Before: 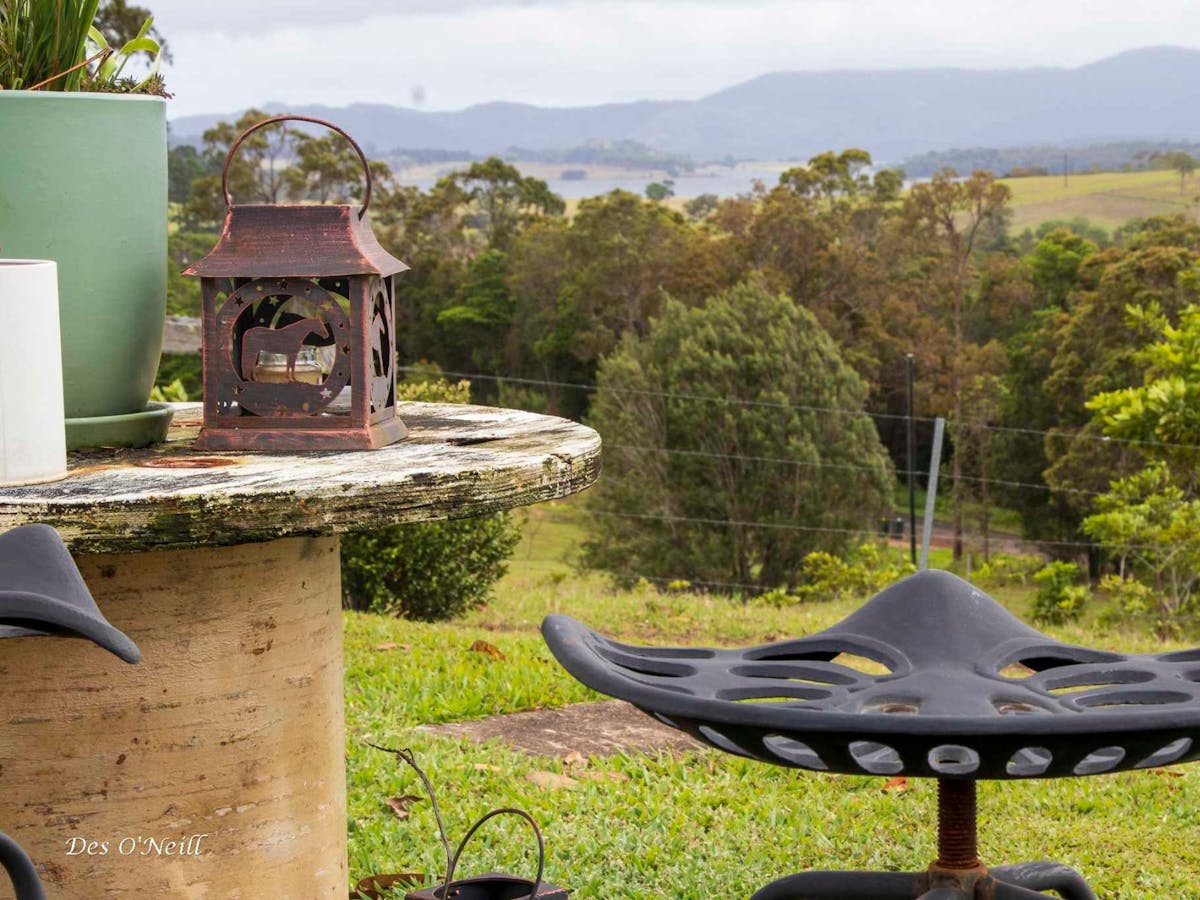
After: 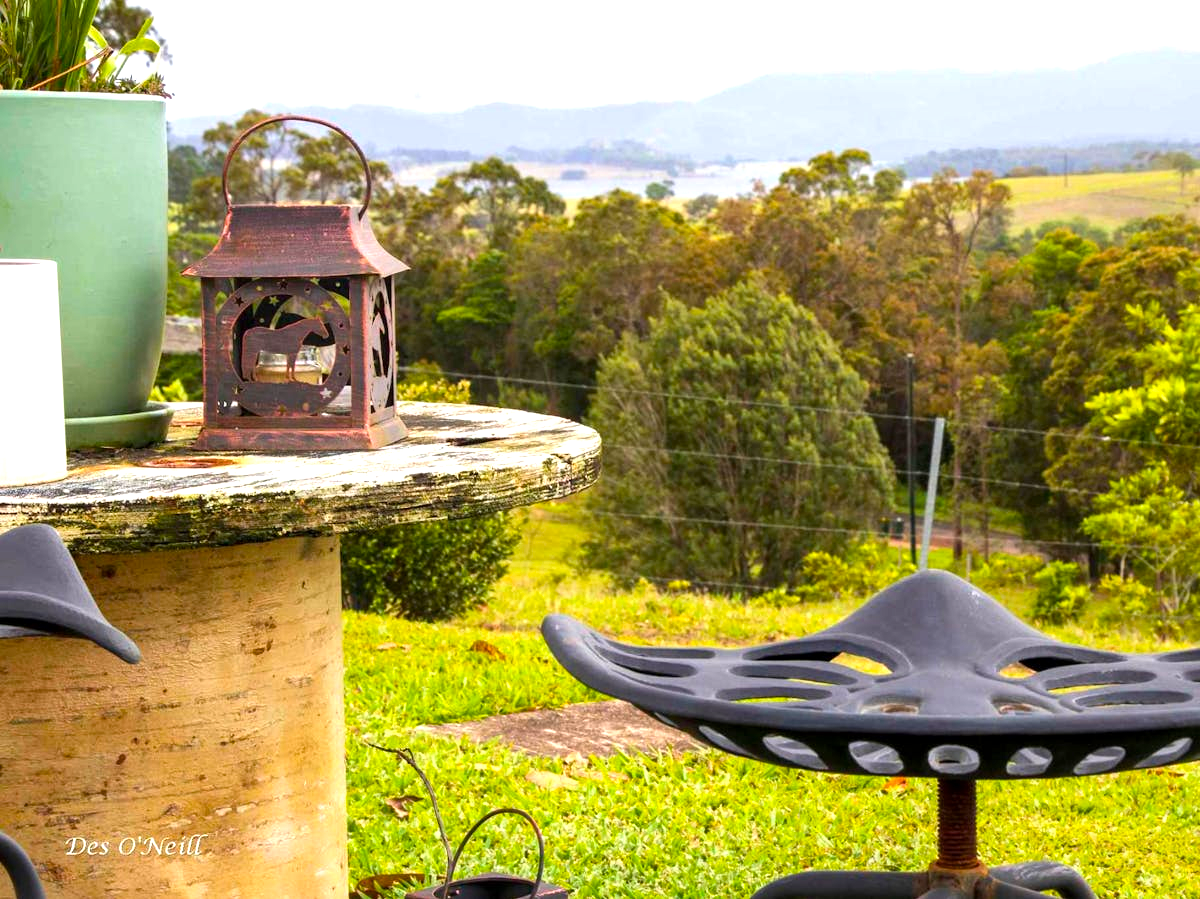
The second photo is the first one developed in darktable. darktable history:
crop: bottom 0.056%
color balance rgb: highlights gain › luminance 15.054%, perceptual saturation grading › global saturation 25.344%, global vibrance 18.624%
local contrast: mode bilateral grid, contrast 21, coarseness 51, detail 121%, midtone range 0.2
exposure: black level correction 0, exposure 0.498 EV, compensate exposure bias true, compensate highlight preservation false
